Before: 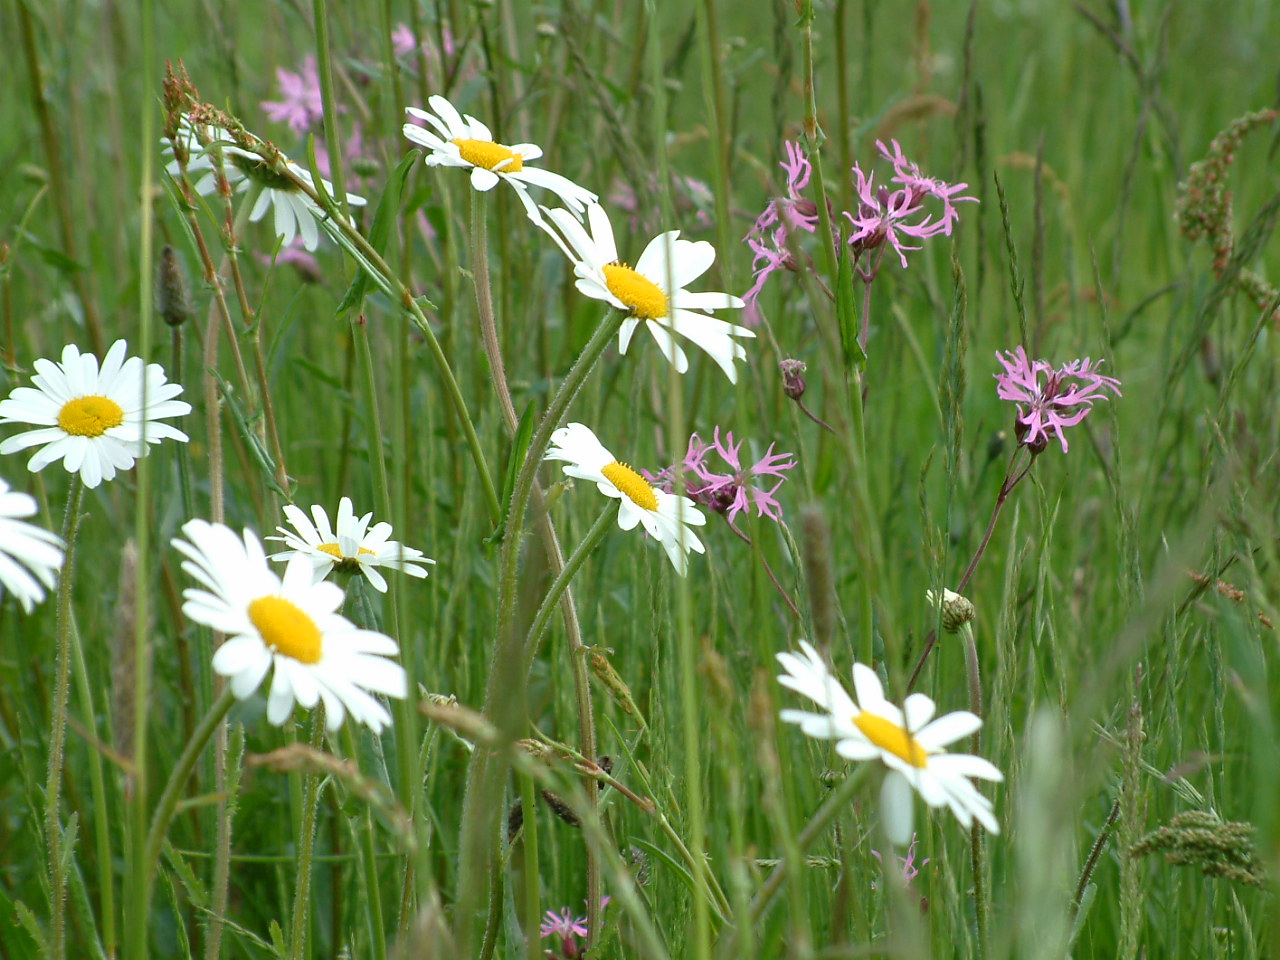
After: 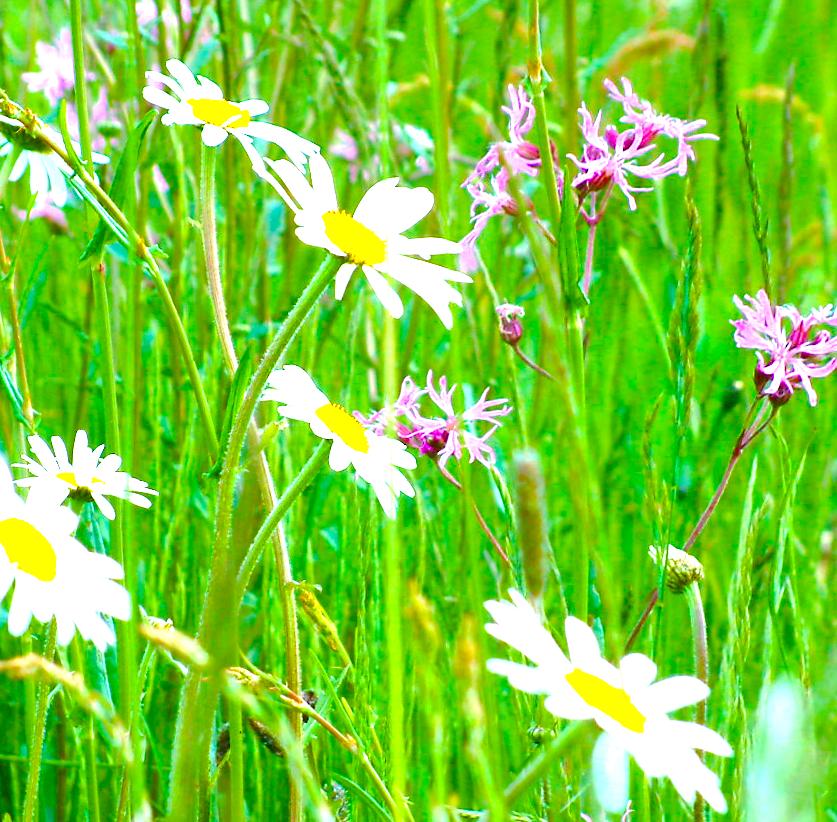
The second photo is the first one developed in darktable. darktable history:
rotate and perspective: rotation 1.69°, lens shift (vertical) -0.023, lens shift (horizontal) -0.291, crop left 0.025, crop right 0.988, crop top 0.092, crop bottom 0.842
exposure: black level correction 0, exposure 0.9 EV, compensate highlight preservation false
crop and rotate: left 14.292%, right 19.041%
color calibration: illuminant as shot in camera, x 0.37, y 0.382, temperature 4313.32 K
color balance rgb: linear chroma grading › global chroma 25%, perceptual saturation grading › global saturation 40%, perceptual saturation grading › highlights -50%, perceptual saturation grading › shadows 30%, perceptual brilliance grading › global brilliance 25%, global vibrance 60%
